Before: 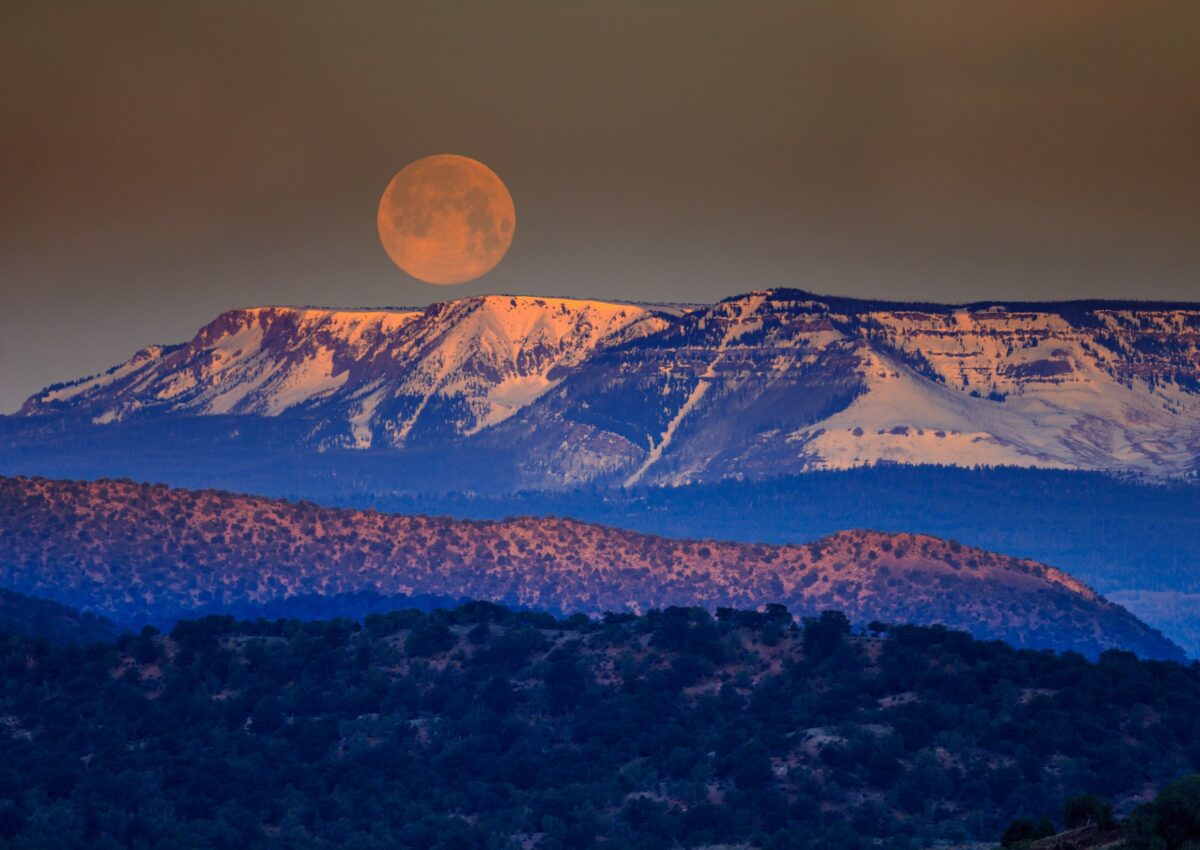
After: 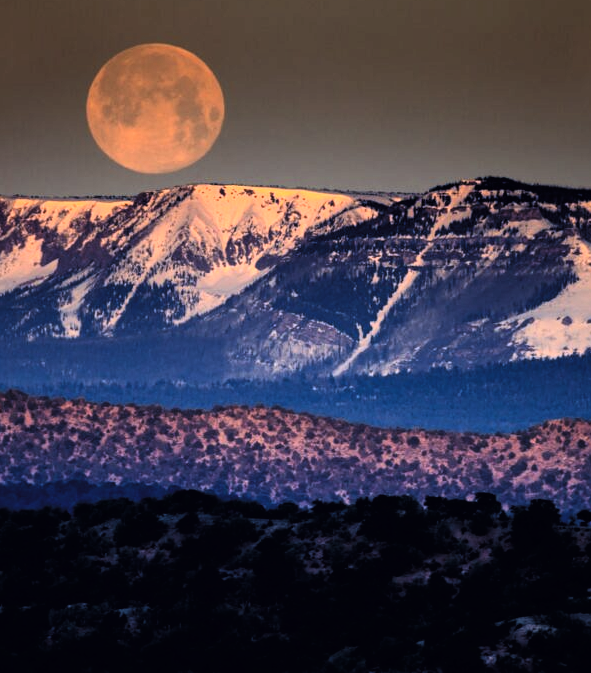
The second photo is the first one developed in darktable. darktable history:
contrast brightness saturation: contrast 0.241, brightness 0.09
tone curve: curves: ch0 [(0, 0) (0.003, 0) (0.011, 0.001) (0.025, 0.003) (0.044, 0.004) (0.069, 0.007) (0.1, 0.01) (0.136, 0.033) (0.177, 0.082) (0.224, 0.141) (0.277, 0.208) (0.335, 0.282) (0.399, 0.363) (0.468, 0.451) (0.543, 0.545) (0.623, 0.647) (0.709, 0.756) (0.801, 0.87) (0.898, 0.972) (1, 1)], color space Lab, linked channels, preserve colors none
crop and rotate: angle 0.023°, left 24.306%, top 13.129%, right 26.369%, bottom 7.632%
